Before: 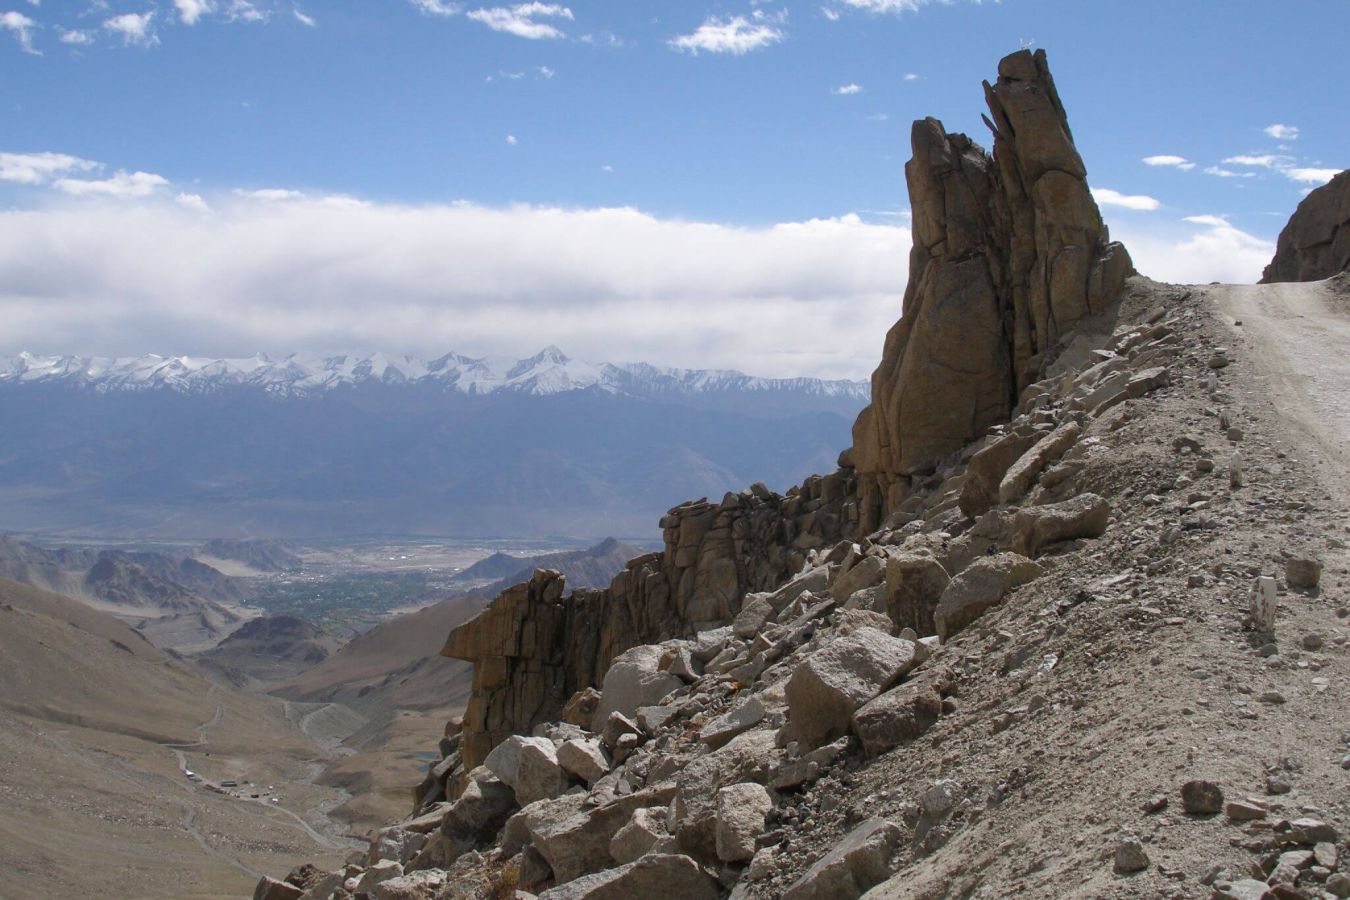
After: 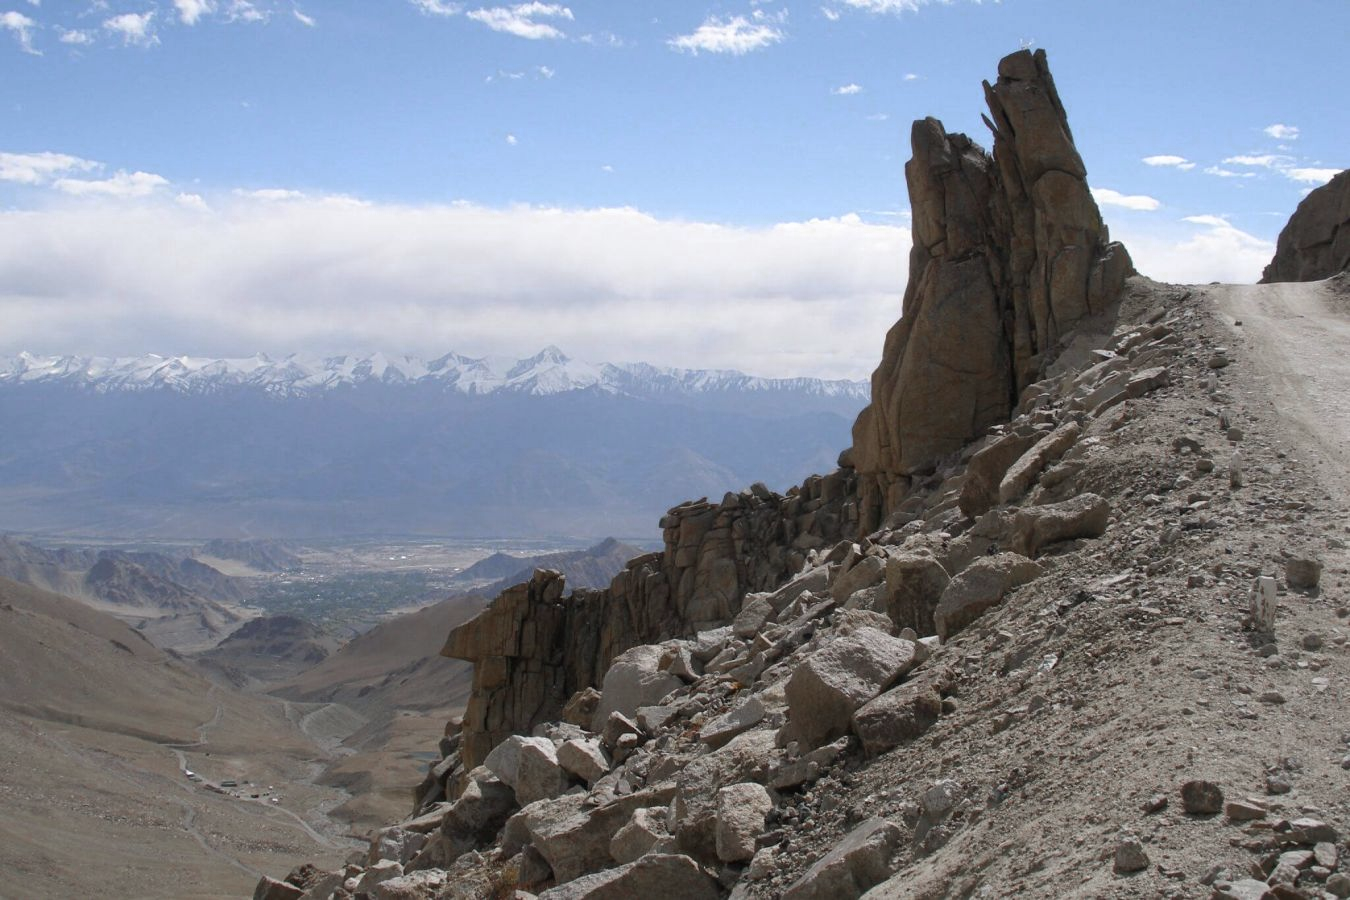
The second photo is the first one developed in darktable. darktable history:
color zones: curves: ch0 [(0, 0.5) (0.125, 0.4) (0.25, 0.5) (0.375, 0.4) (0.5, 0.4) (0.625, 0.6) (0.75, 0.6) (0.875, 0.5)]; ch1 [(0, 0.35) (0.125, 0.45) (0.25, 0.35) (0.375, 0.35) (0.5, 0.35) (0.625, 0.35) (0.75, 0.45) (0.875, 0.35)]; ch2 [(0, 0.6) (0.125, 0.5) (0.25, 0.5) (0.375, 0.6) (0.5, 0.6) (0.625, 0.5) (0.75, 0.5) (0.875, 0.5)]
